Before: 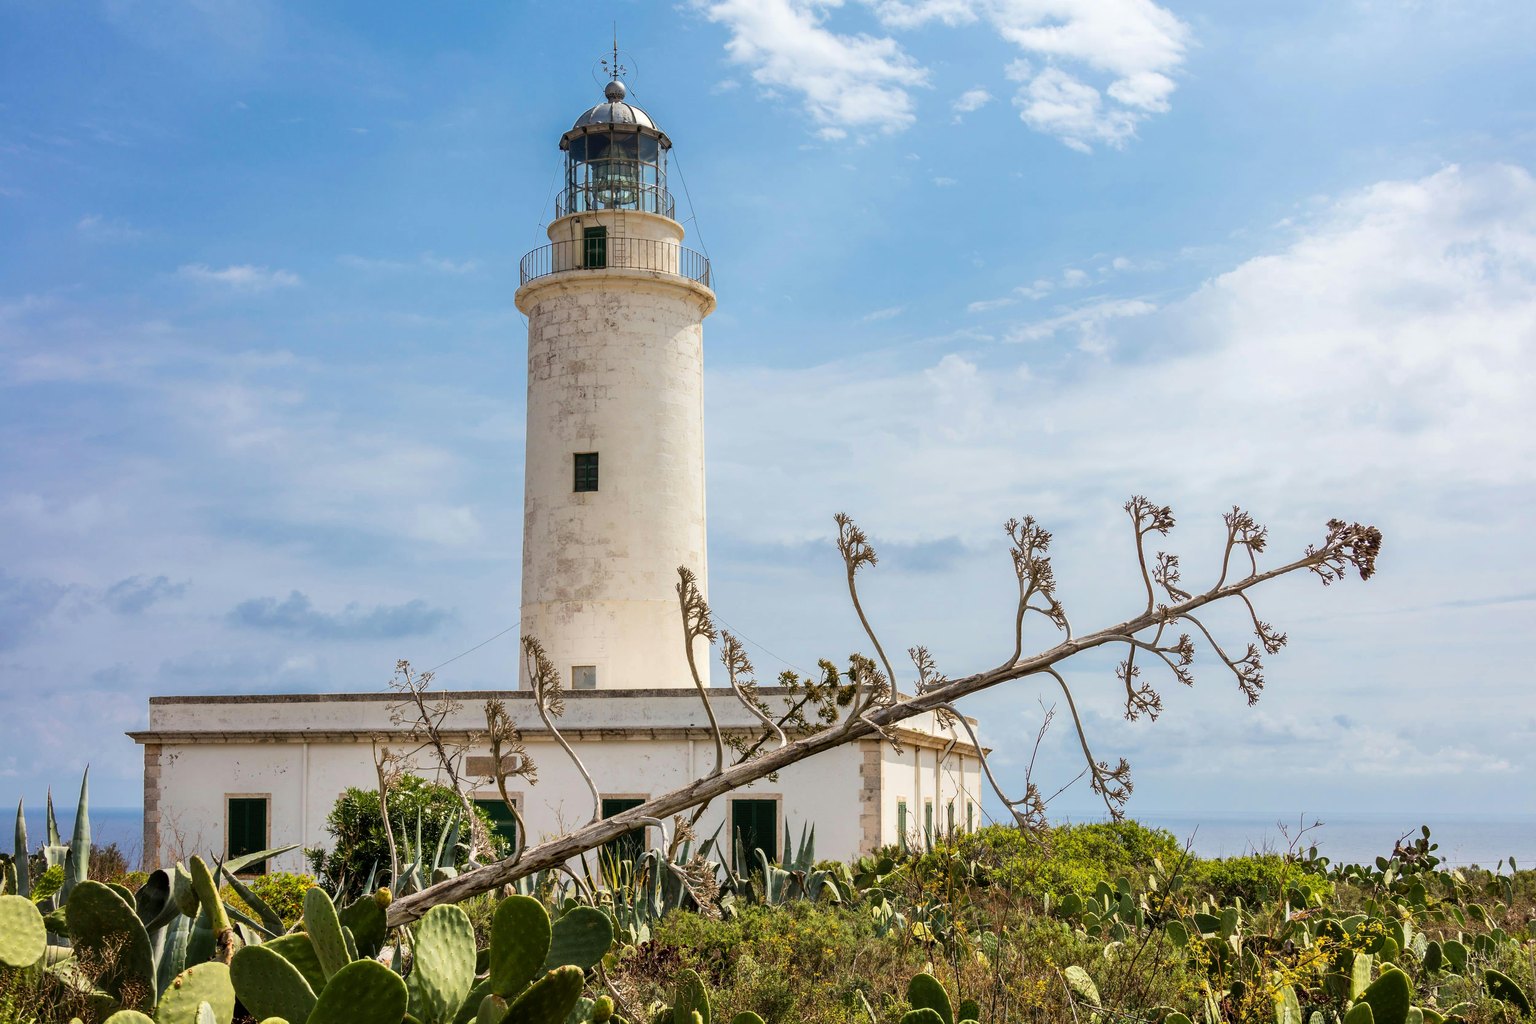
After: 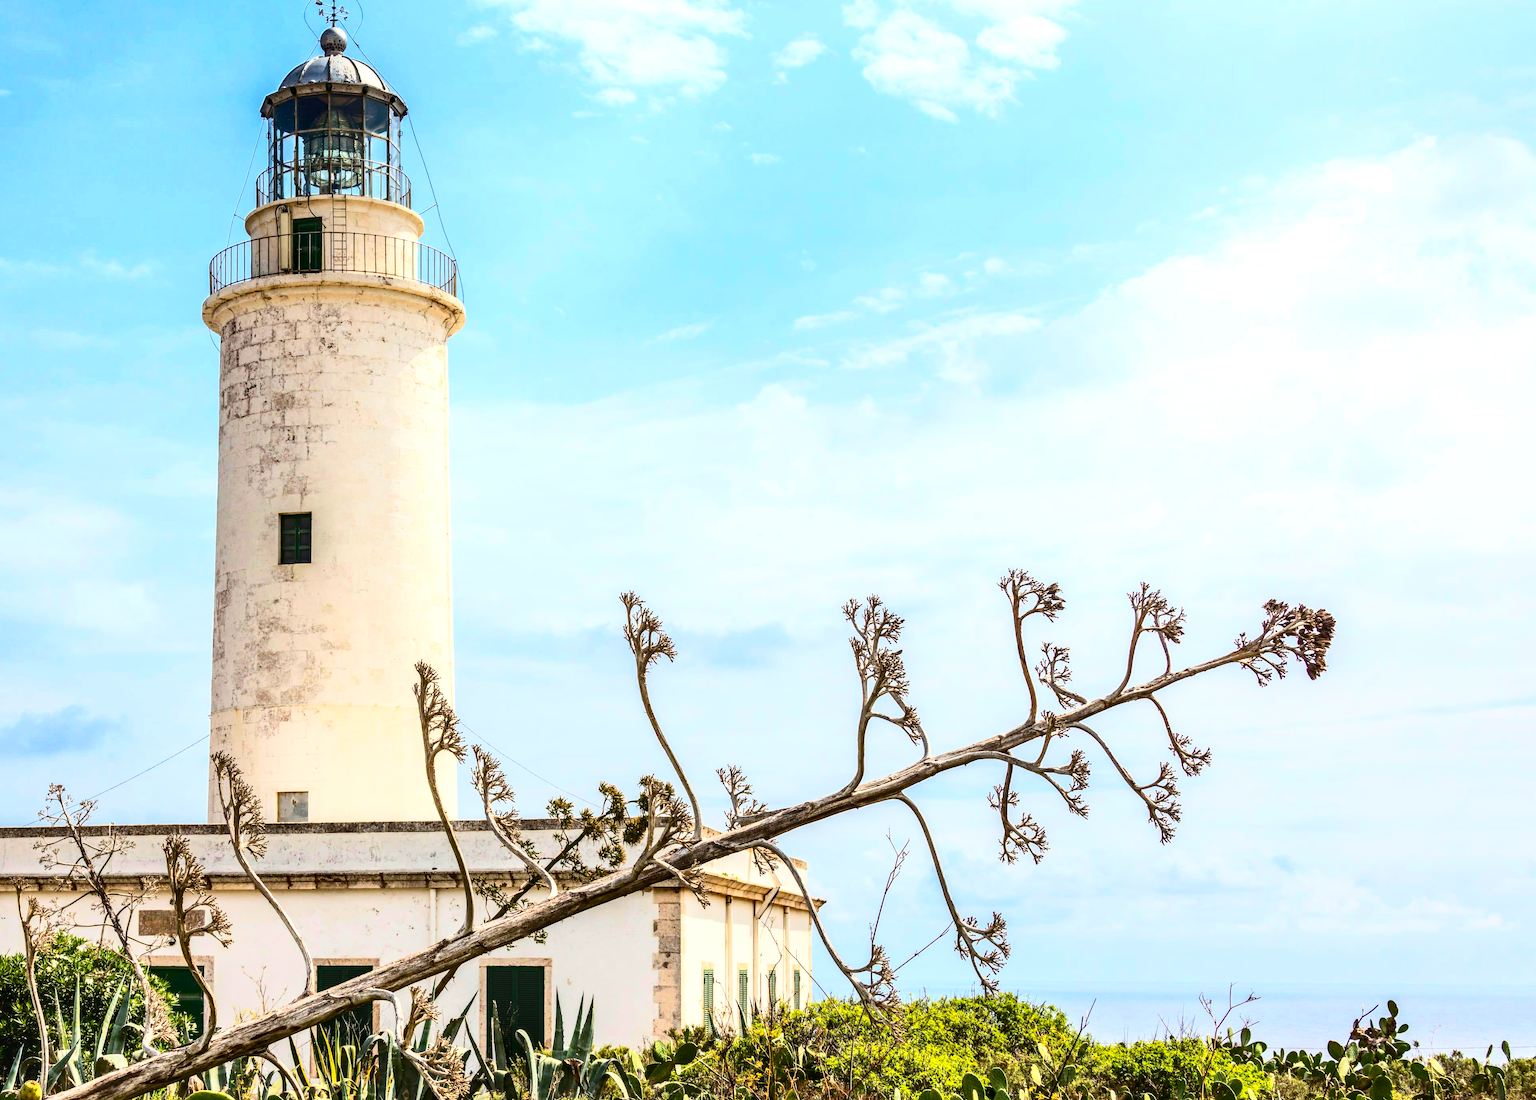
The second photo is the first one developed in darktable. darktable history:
contrast brightness saturation: contrast 0.405, brightness 0.114, saturation 0.209
haze removal: adaptive false
local contrast: detail 130%
crop: left 23.44%, top 5.888%, bottom 11.807%
exposure: black level correction 0, exposure 0.399 EV, compensate highlight preservation false
